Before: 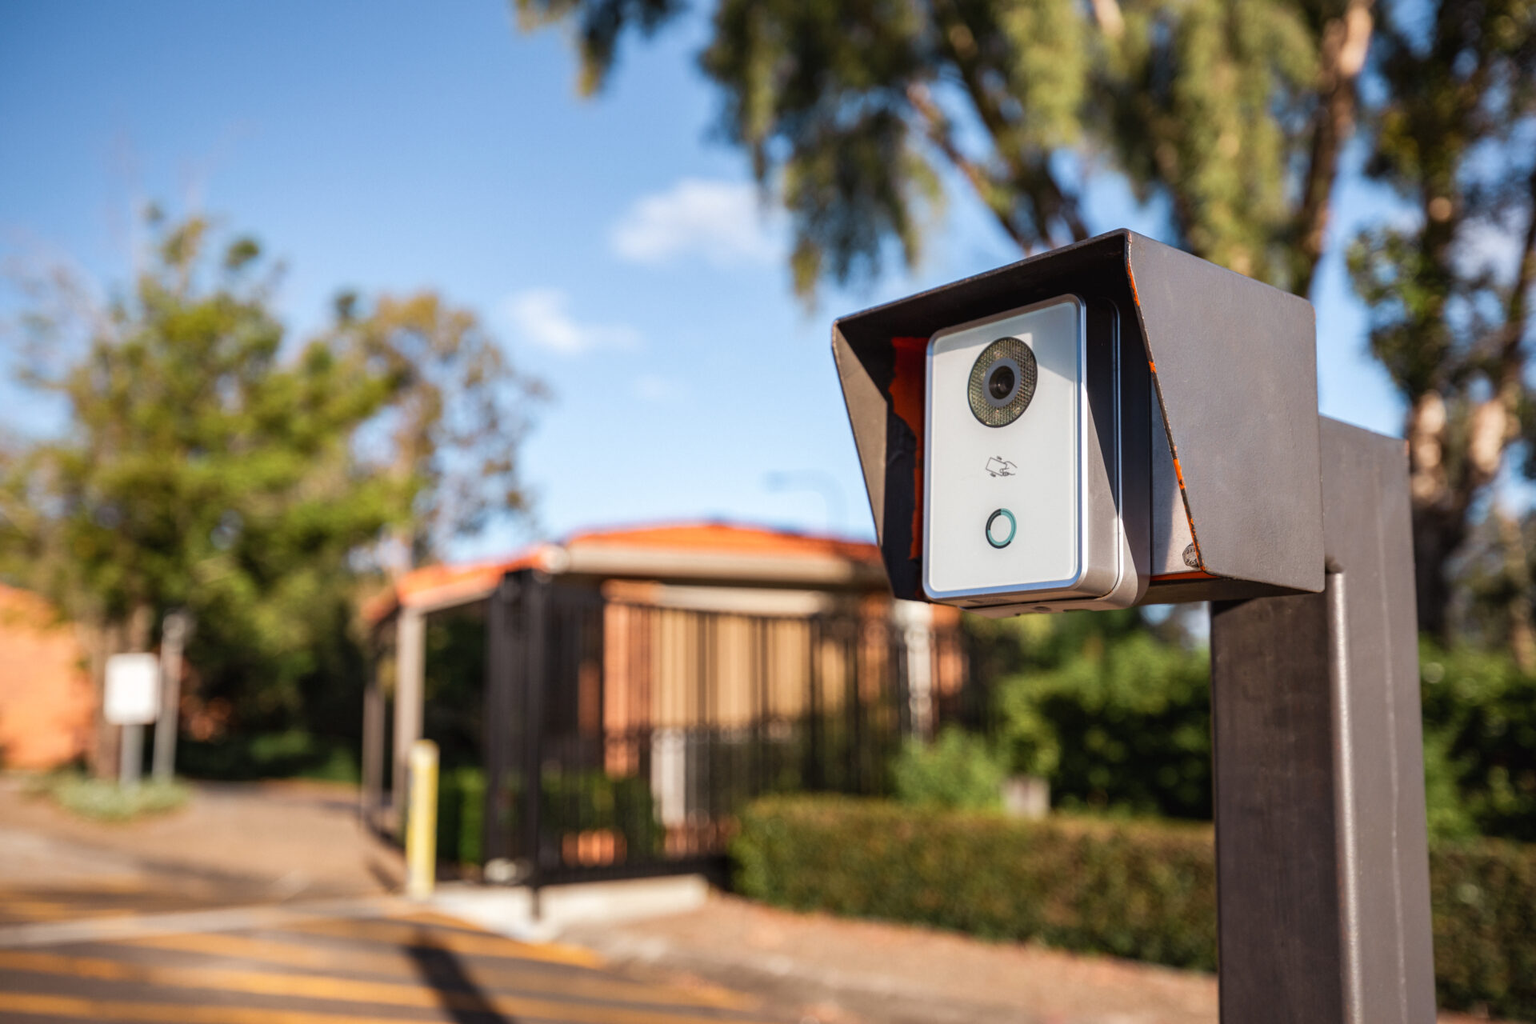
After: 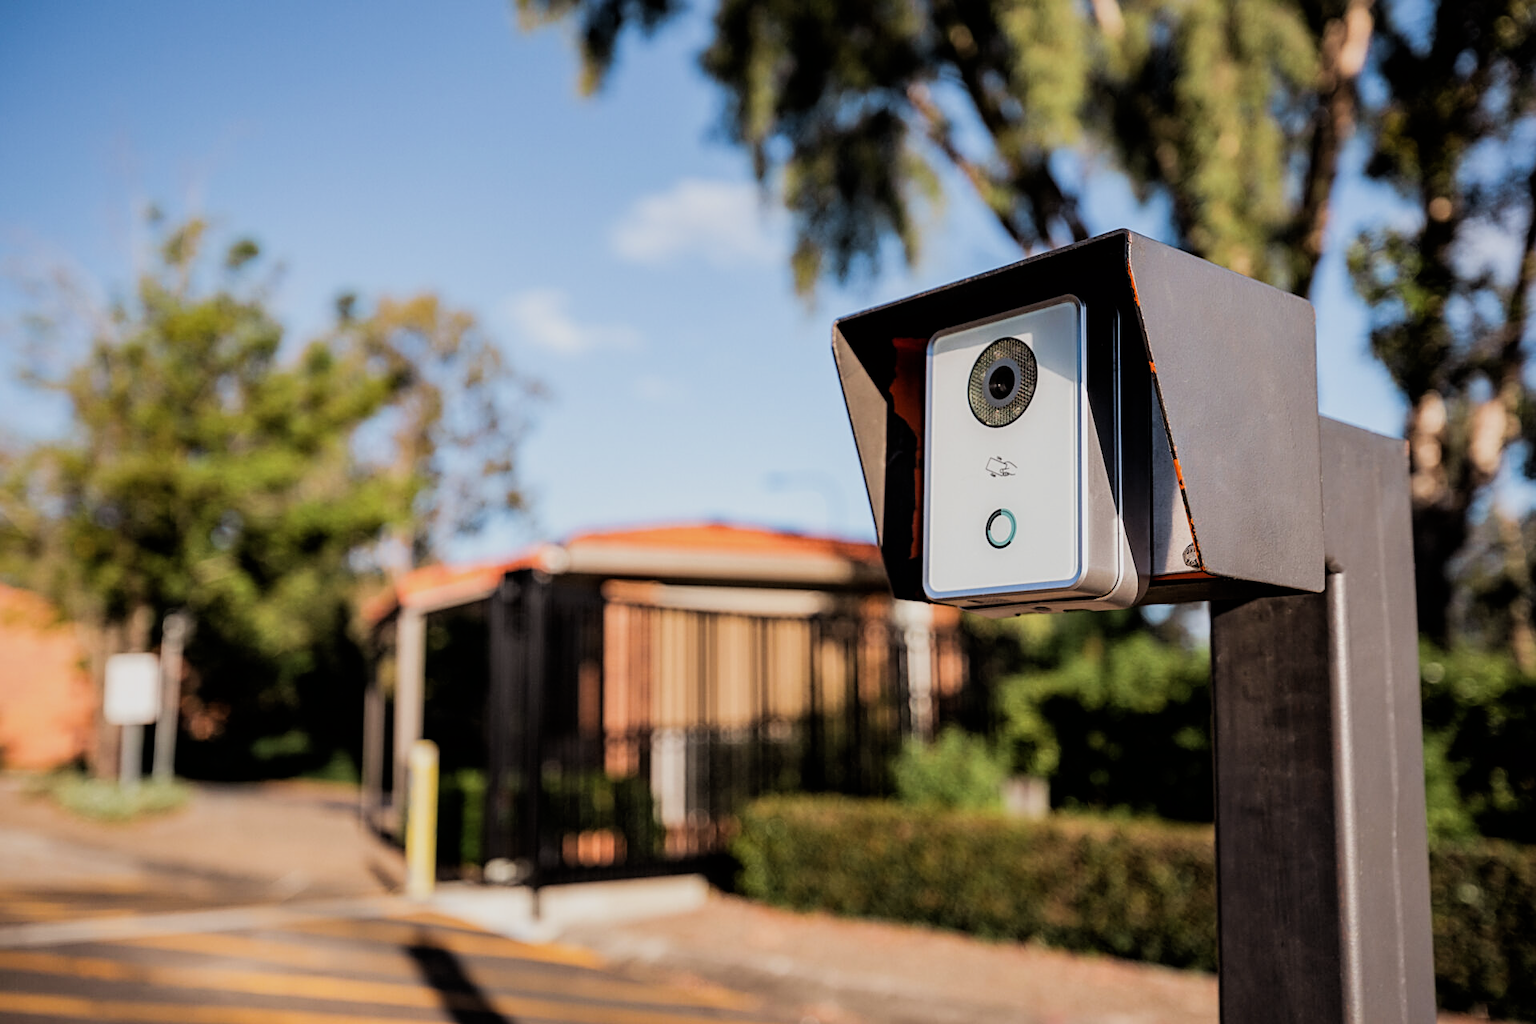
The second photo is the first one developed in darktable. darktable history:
sharpen: on, module defaults
filmic rgb: black relative exposure -5 EV, hardness 2.88, contrast 1.2
